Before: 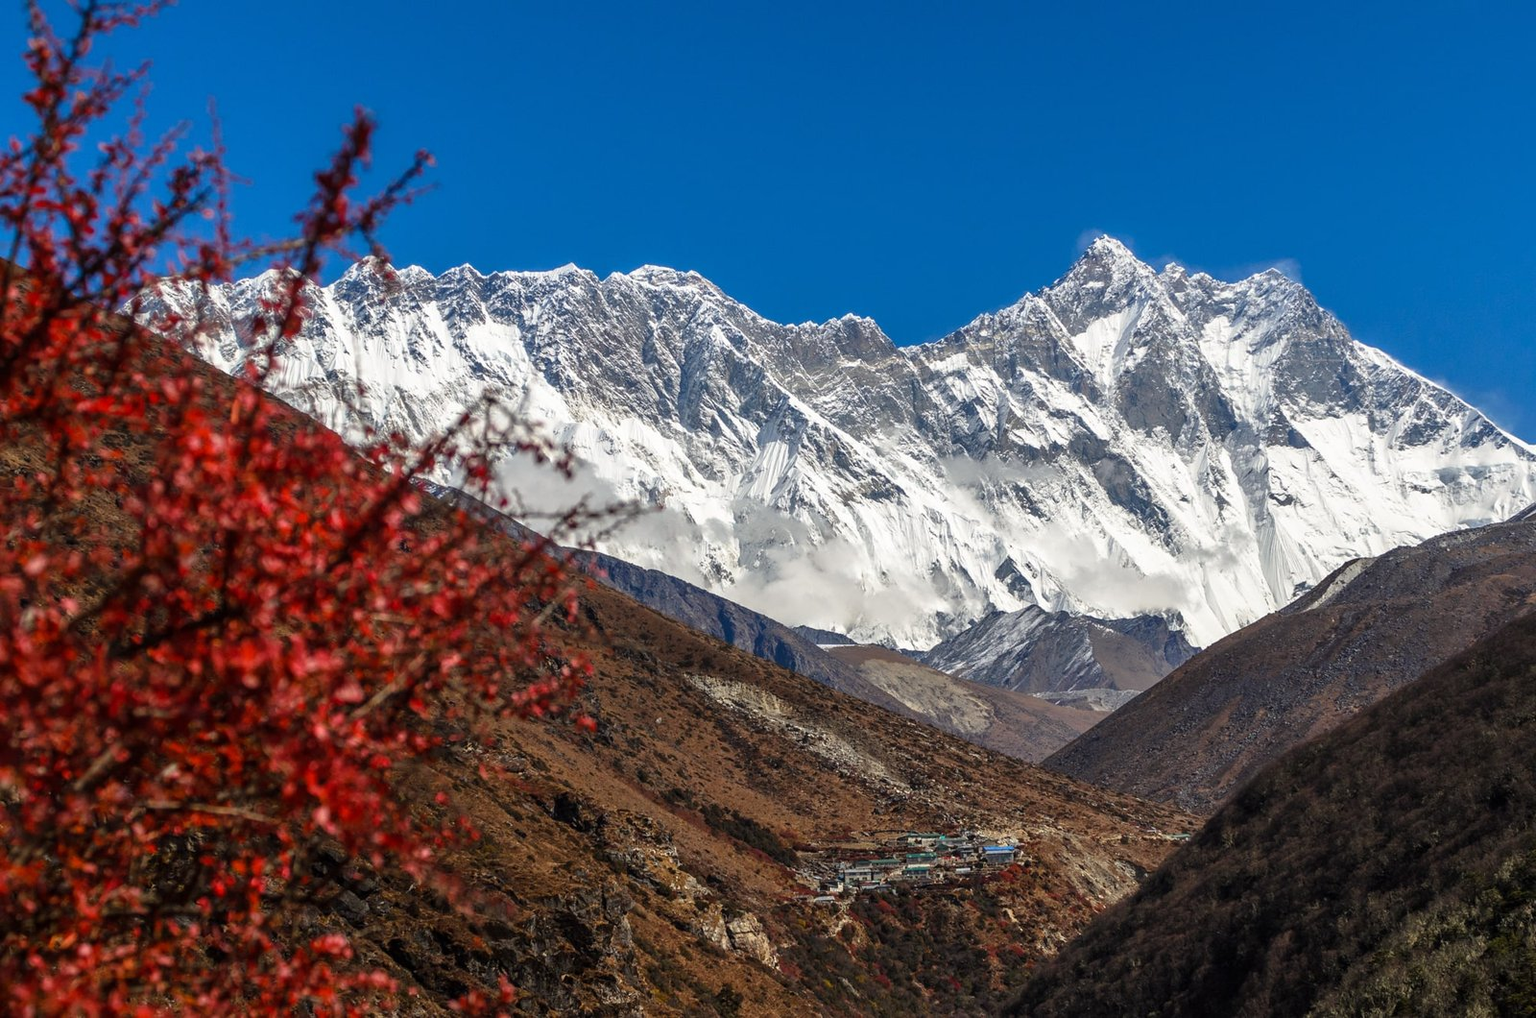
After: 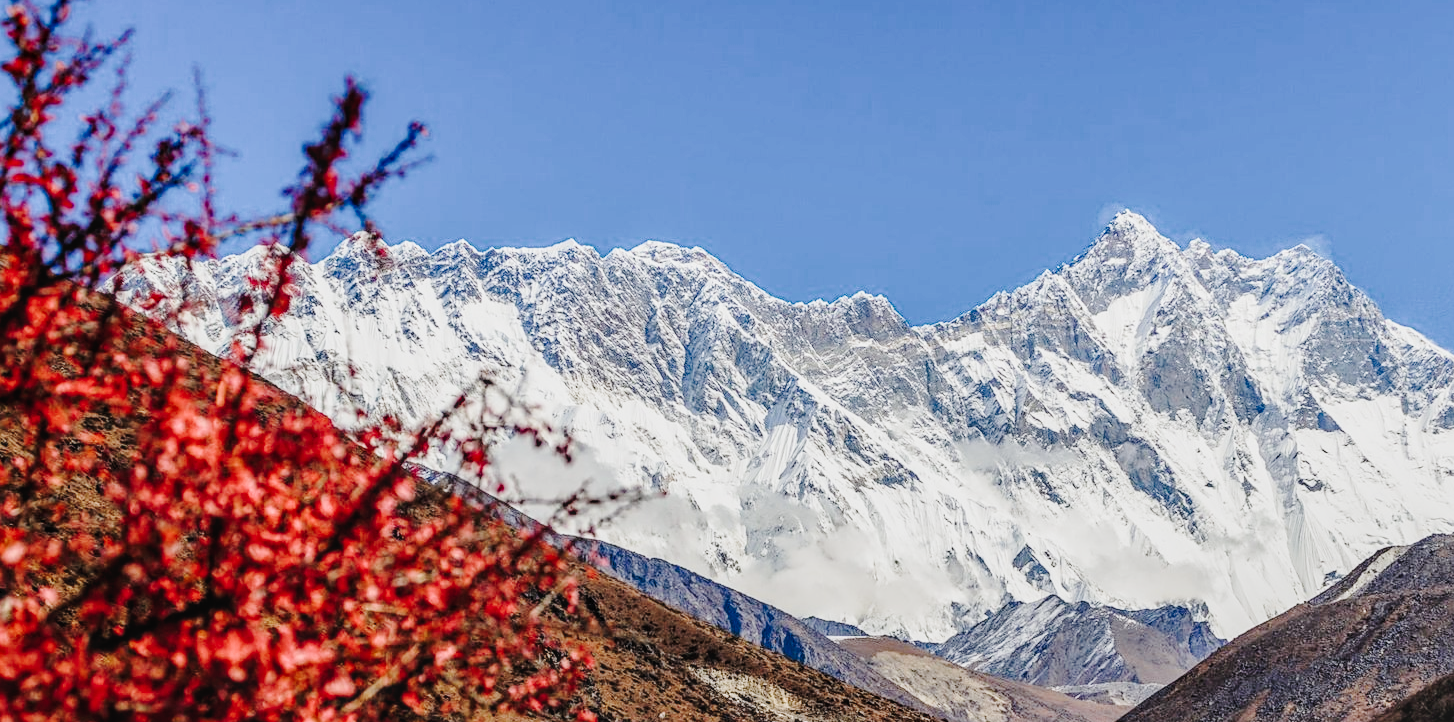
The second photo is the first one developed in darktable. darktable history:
haze removal: compatibility mode true, adaptive false
crop: left 1.539%, top 3.387%, right 7.562%, bottom 28.424%
sharpen: amount 0.203
exposure: black level correction 0, exposure 0.695 EV, compensate highlight preservation false
local contrast: on, module defaults
filmic rgb: black relative exposure -7.65 EV, white relative exposure 4.56 EV, hardness 3.61, color science v5 (2021), contrast in shadows safe, contrast in highlights safe
tone curve: curves: ch0 [(0, 0) (0.003, 0.047) (0.011, 0.05) (0.025, 0.053) (0.044, 0.057) (0.069, 0.062) (0.1, 0.084) (0.136, 0.115) (0.177, 0.159) (0.224, 0.216) (0.277, 0.289) (0.335, 0.382) (0.399, 0.474) (0.468, 0.561) (0.543, 0.636) (0.623, 0.705) (0.709, 0.778) (0.801, 0.847) (0.898, 0.916) (1, 1)], preserve colors none
